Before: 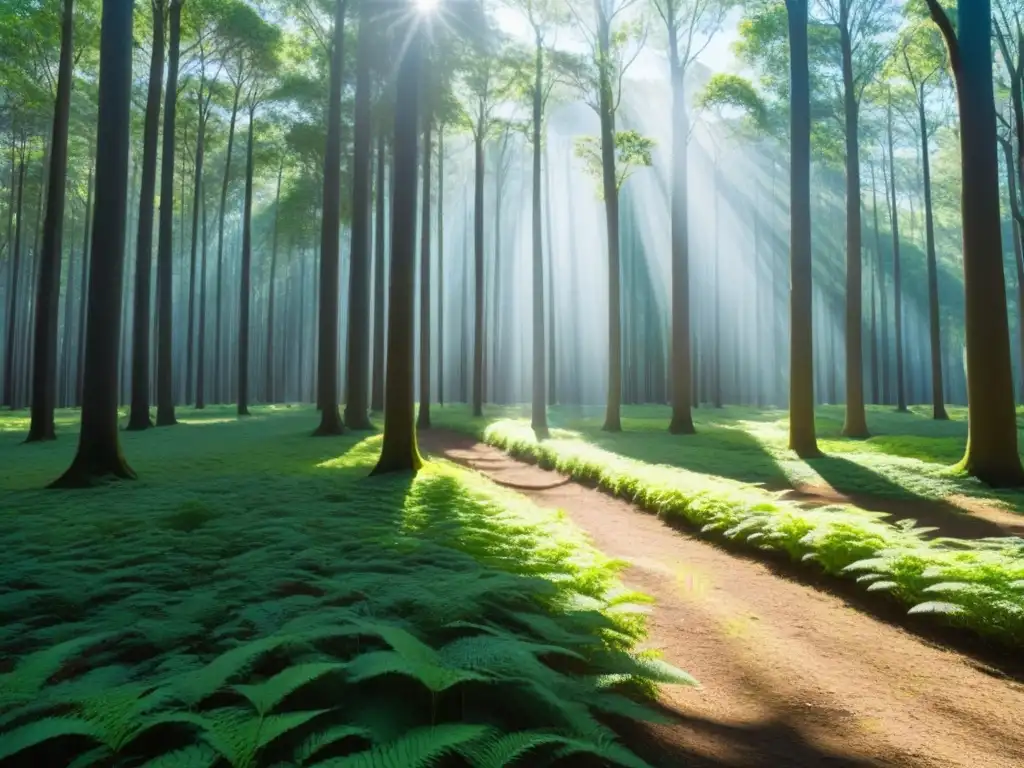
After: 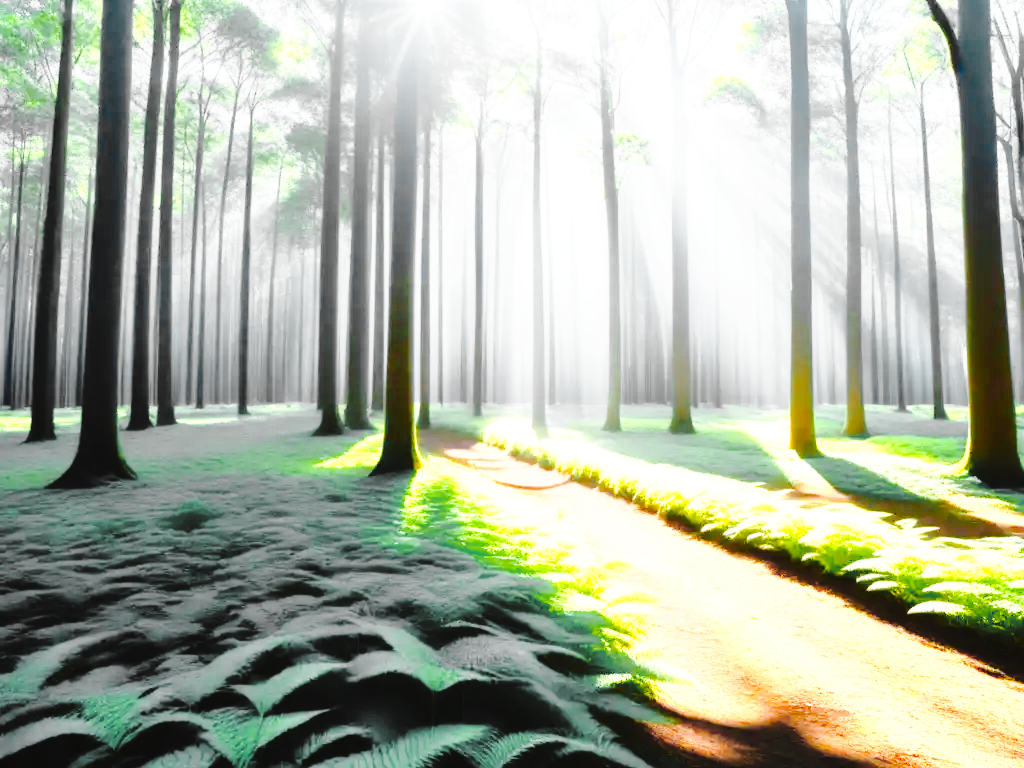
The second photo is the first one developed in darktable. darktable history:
base curve: curves: ch0 [(0, 0) (0.032, 0.037) (0.105, 0.228) (0.435, 0.76) (0.856, 0.983) (1, 1)], preserve colors none
color zones: curves: ch0 [(0.257, 0.558) (0.75, 0.565)]; ch1 [(0.004, 0.857) (0.14, 0.416) (0.257, 0.695) (0.442, 0.032) (0.736, 0.266) (0.891, 0.741)]; ch2 [(0, 0.623) (0.112, 0.436) (0.271, 0.474) (0.516, 0.64) (0.743, 0.286)]
sharpen: radius 2.881, amount 0.858, threshold 47.283
exposure: black level correction 0, exposure 0.698 EV, compensate highlight preservation false
tone curve: curves: ch0 [(0, 0.023) (0.132, 0.075) (0.241, 0.178) (0.487, 0.491) (0.782, 0.8) (1, 0.989)]; ch1 [(0, 0) (0.396, 0.369) (0.467, 0.454) (0.498, 0.5) (0.518, 0.517) (0.57, 0.586) (0.619, 0.663) (0.692, 0.744) (1, 1)]; ch2 [(0, 0) (0.427, 0.416) (0.483, 0.481) (0.503, 0.503) (0.526, 0.527) (0.563, 0.573) (0.632, 0.667) (0.705, 0.737) (0.985, 0.966)], preserve colors none
